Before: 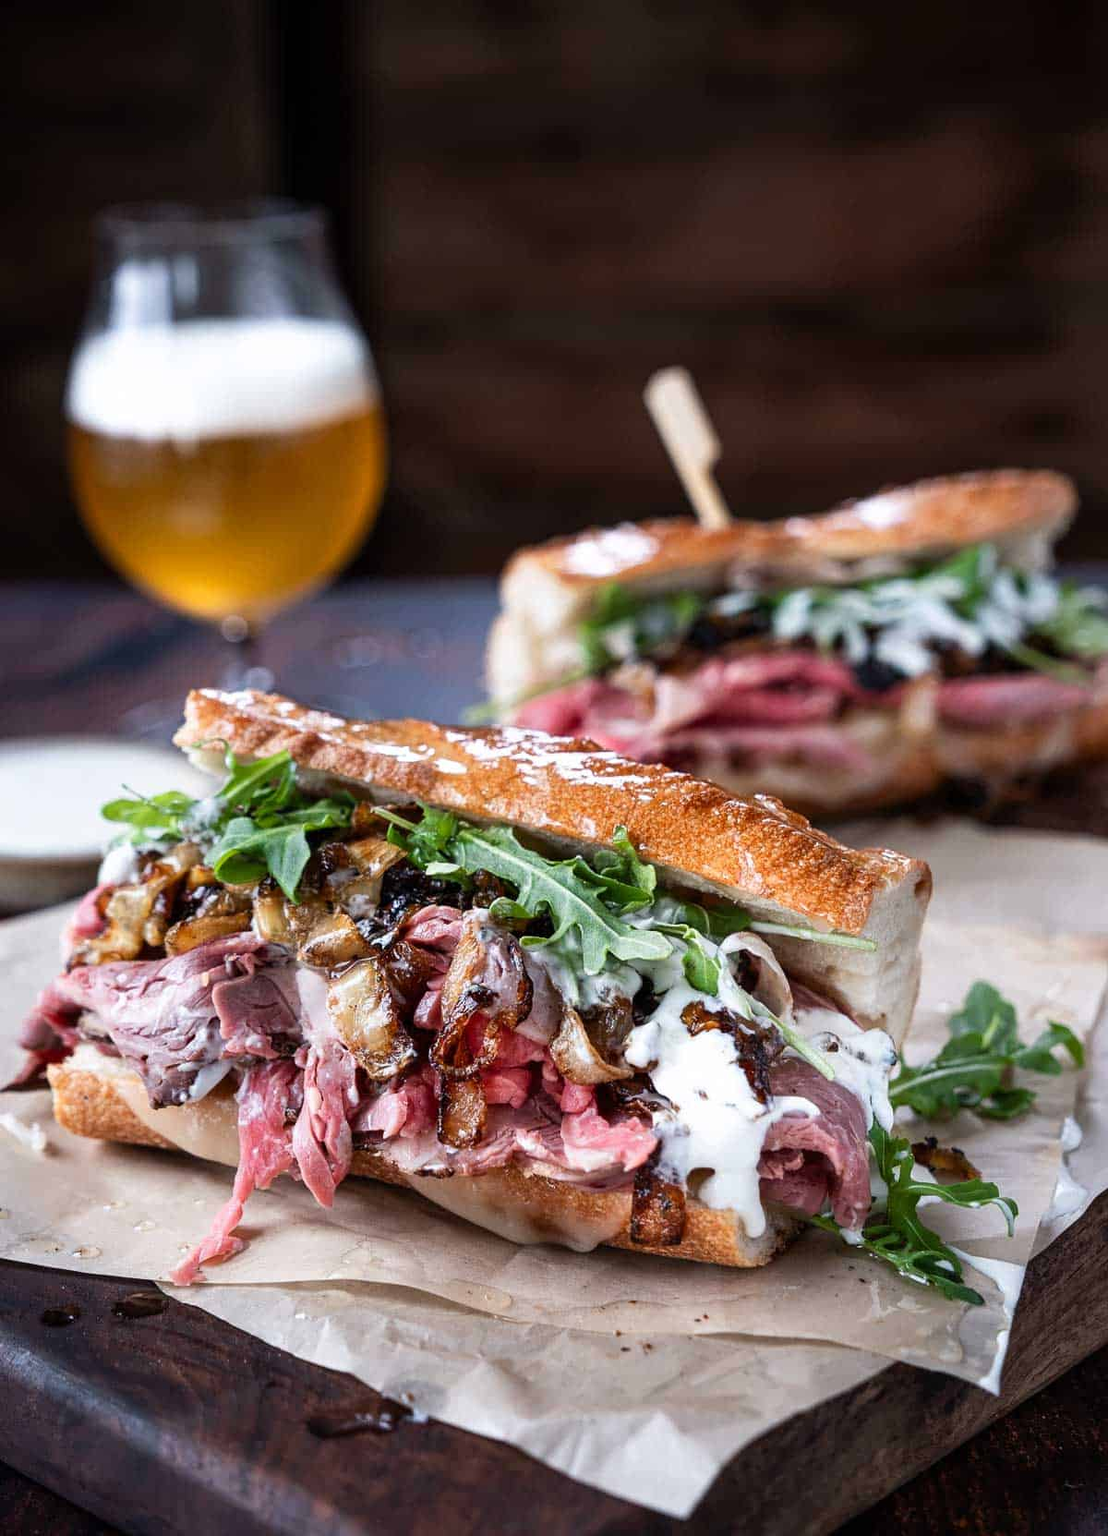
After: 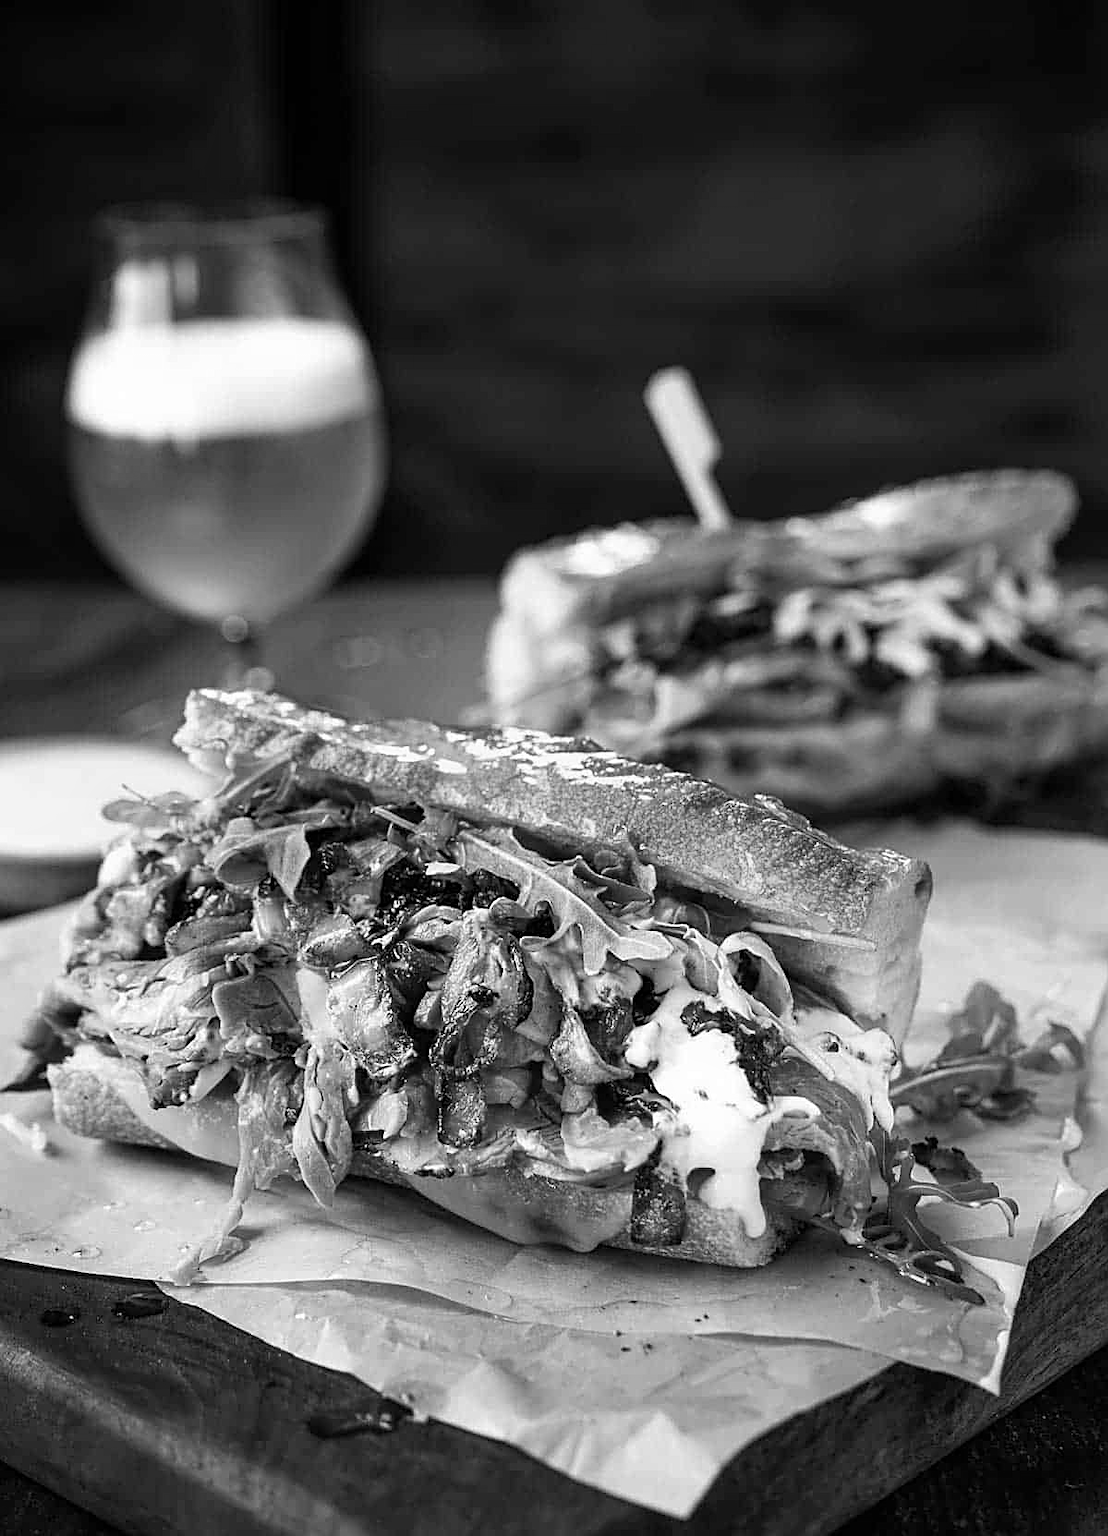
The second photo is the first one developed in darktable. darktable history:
monochrome: size 1
sharpen: on, module defaults
